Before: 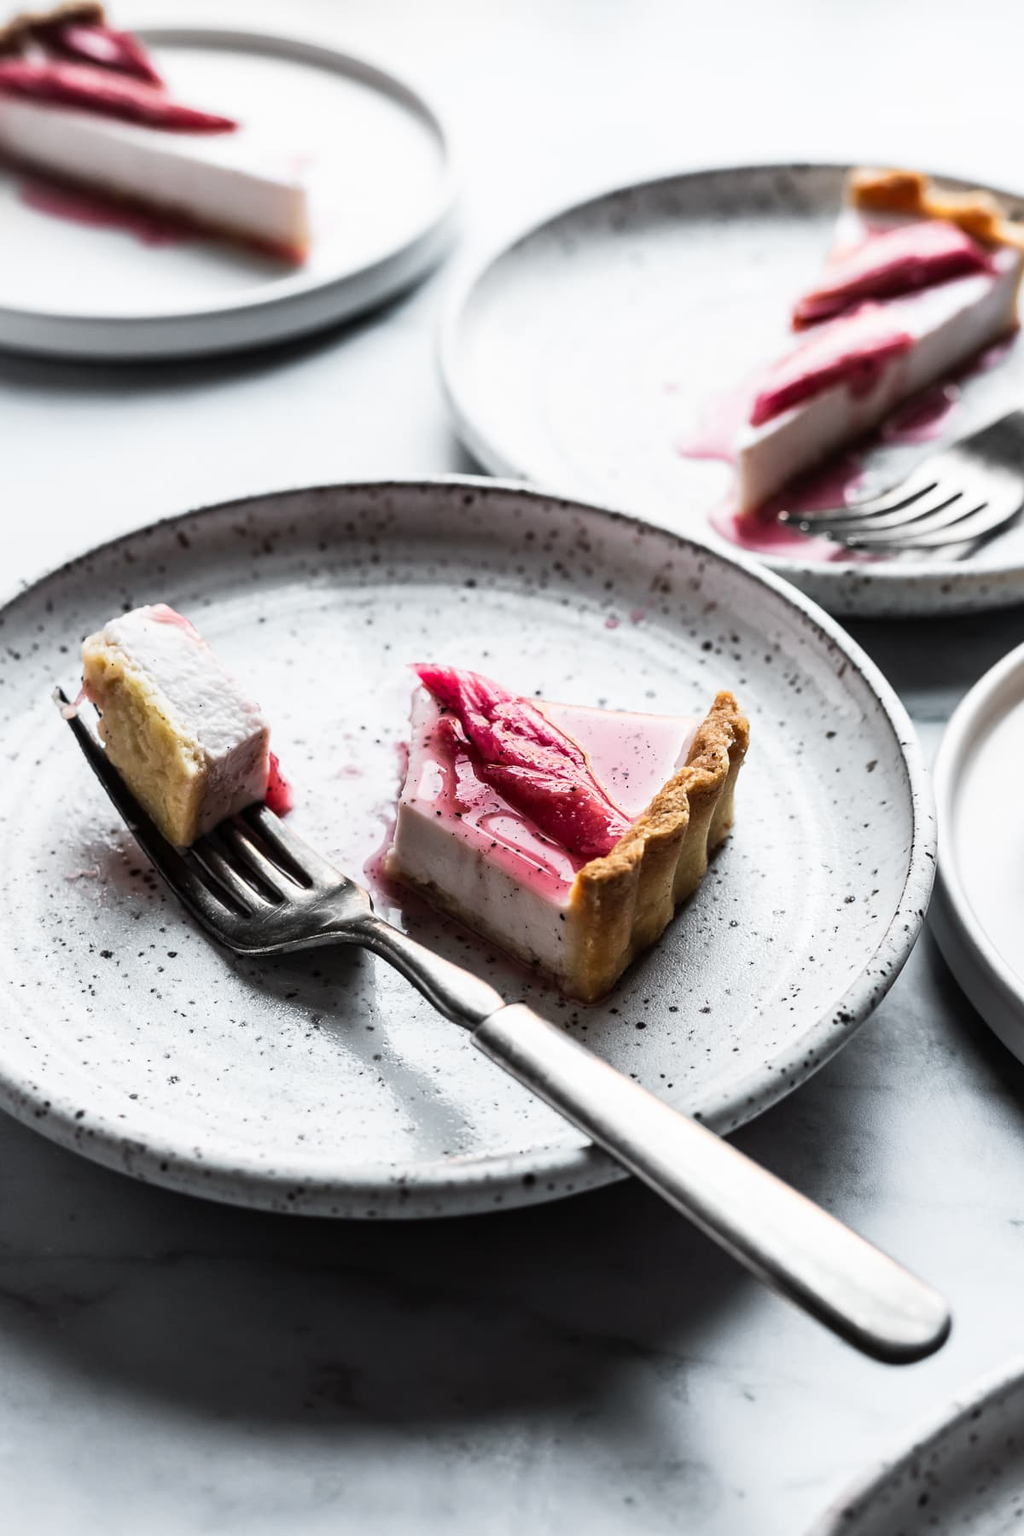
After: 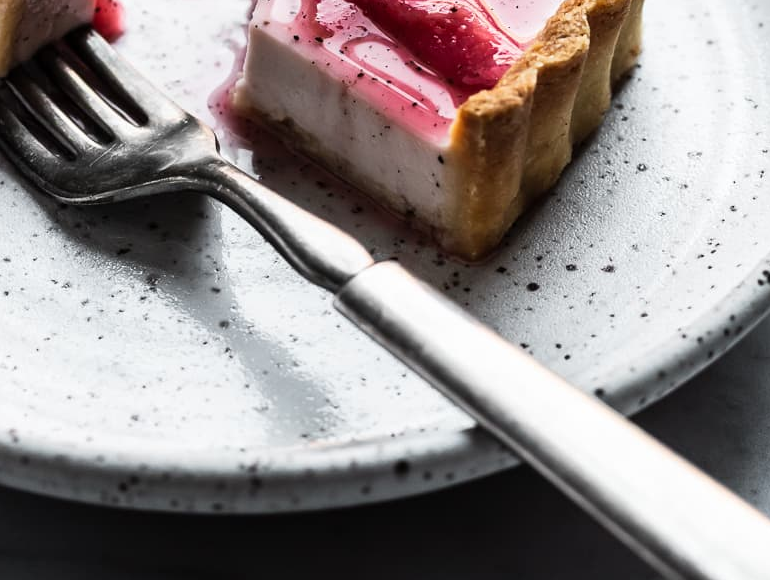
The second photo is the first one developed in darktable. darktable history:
crop: left 18.206%, top 50.871%, right 17.621%, bottom 16.871%
levels: mode automatic
